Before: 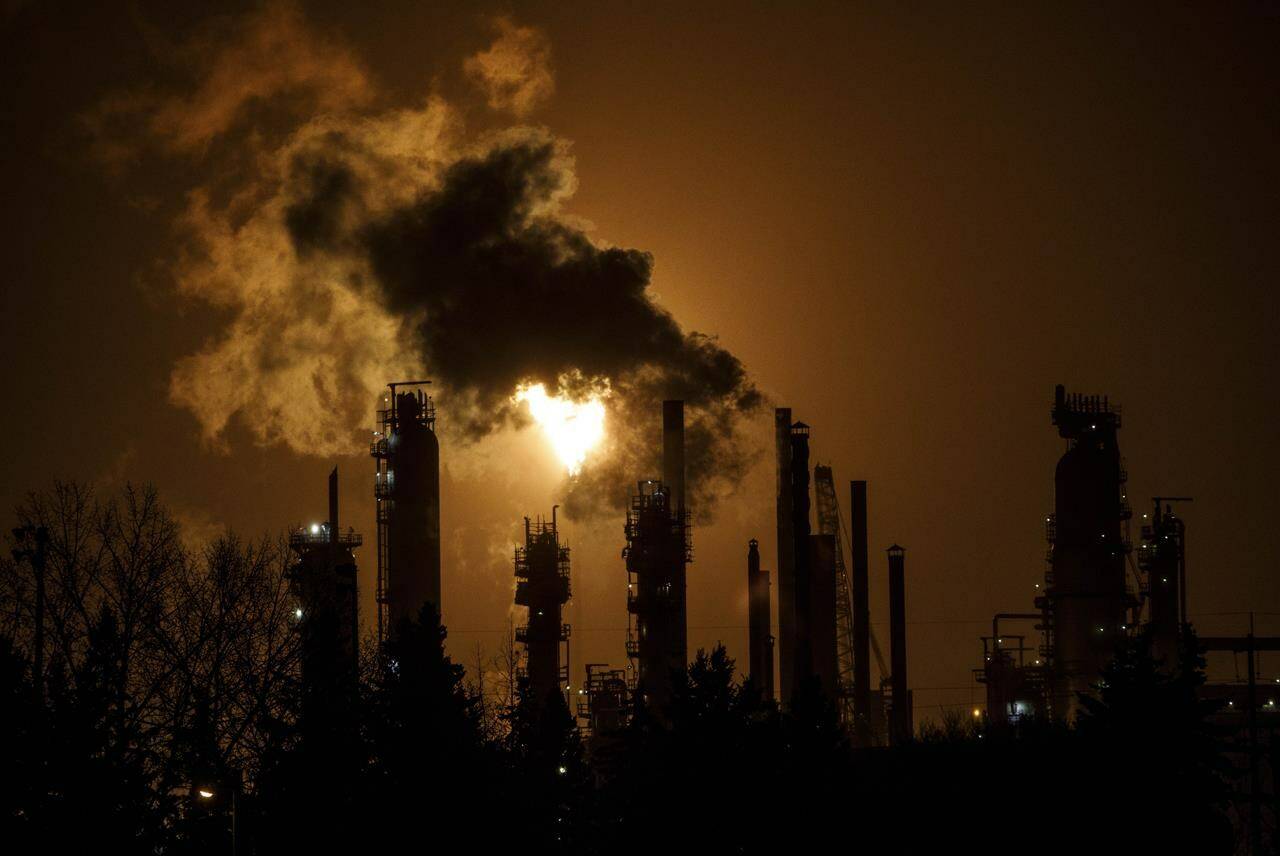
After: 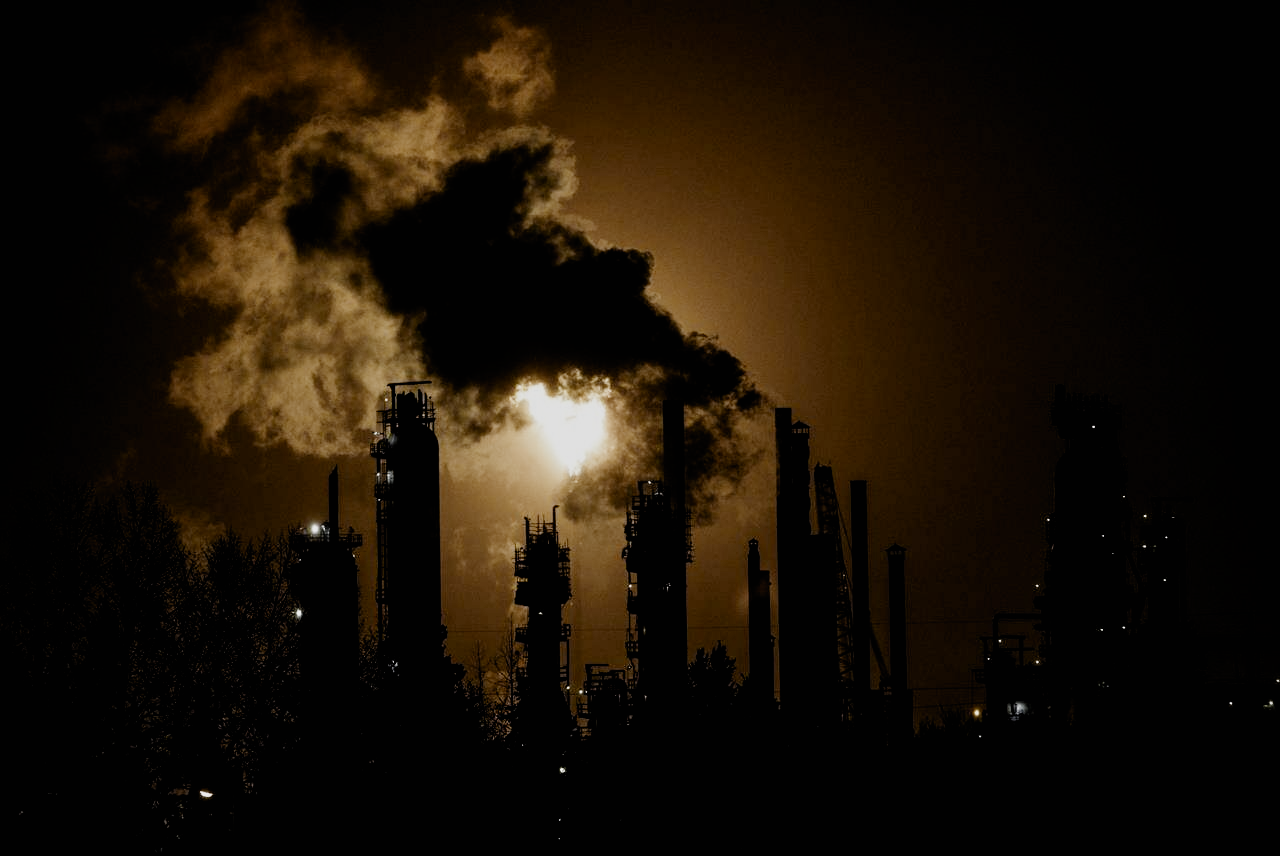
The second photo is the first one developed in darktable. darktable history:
filmic rgb: black relative exposure -5.06 EV, white relative exposure 3.99 EV, hardness 2.88, contrast 1.198, highlights saturation mix -31.41%, preserve chrominance no, color science v5 (2021)
sharpen: radius 5.343, amount 0.315, threshold 26.77
color zones: curves: ch0 [(0, 0.499) (0.143, 0.5) (0.286, 0.5) (0.429, 0.476) (0.571, 0.284) (0.714, 0.243) (0.857, 0.449) (1, 0.499)]; ch1 [(0, 0.532) (0.143, 0.645) (0.286, 0.696) (0.429, 0.211) (0.571, 0.504) (0.714, 0.493) (0.857, 0.495) (1, 0.532)]; ch2 [(0, 0.5) (0.143, 0.5) (0.286, 0.427) (0.429, 0.324) (0.571, 0.5) (0.714, 0.5) (0.857, 0.5) (1, 0.5)]
